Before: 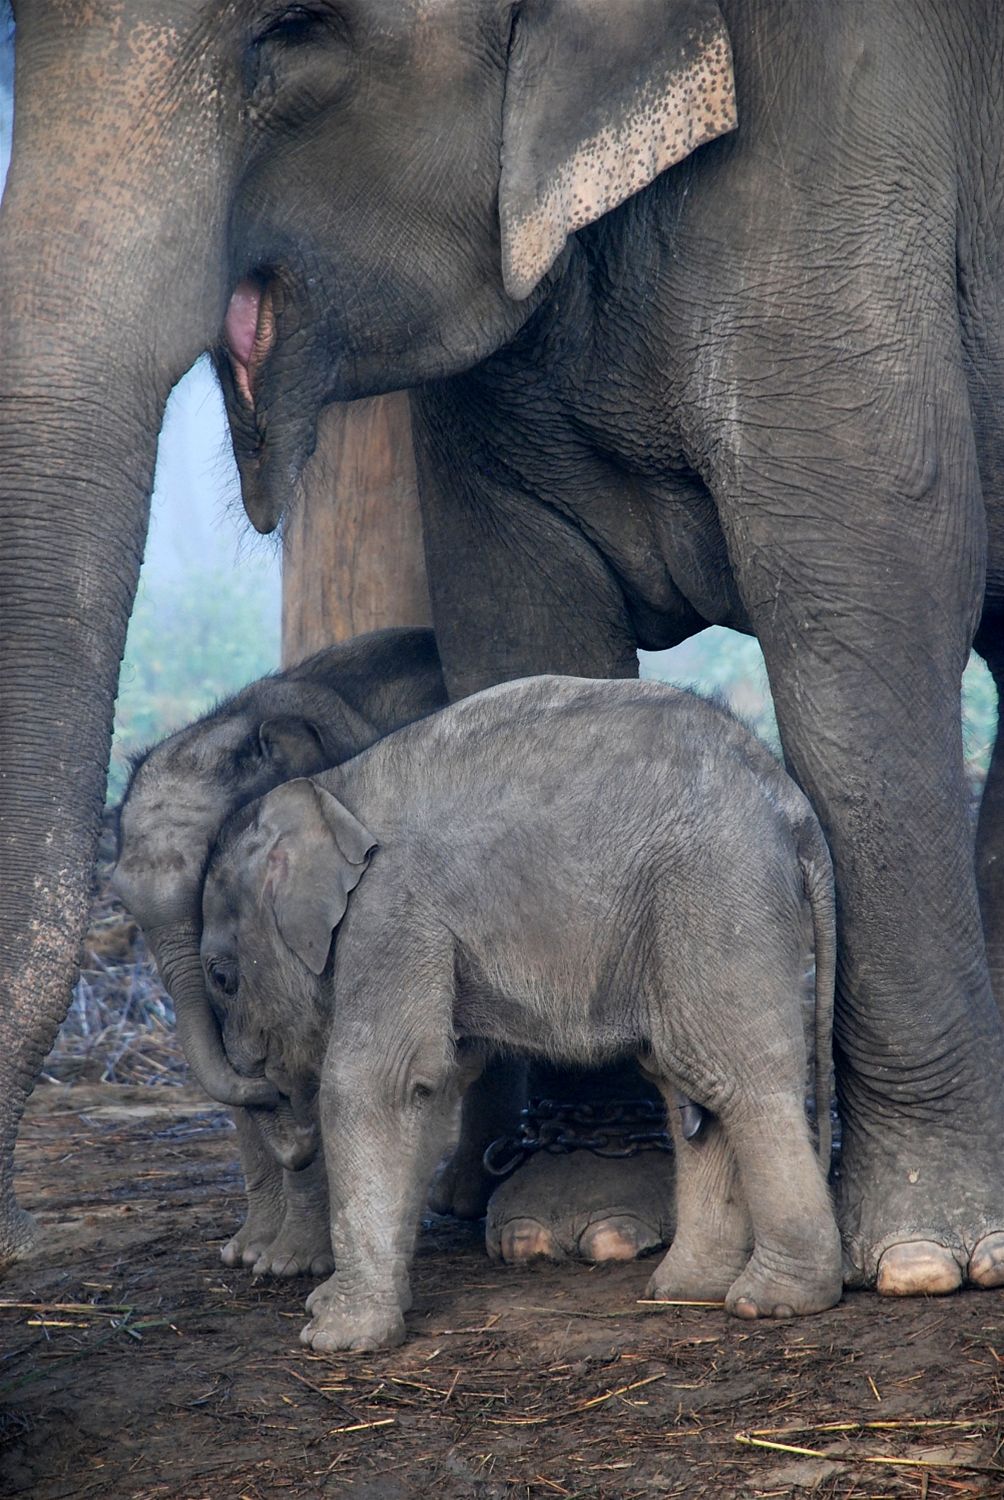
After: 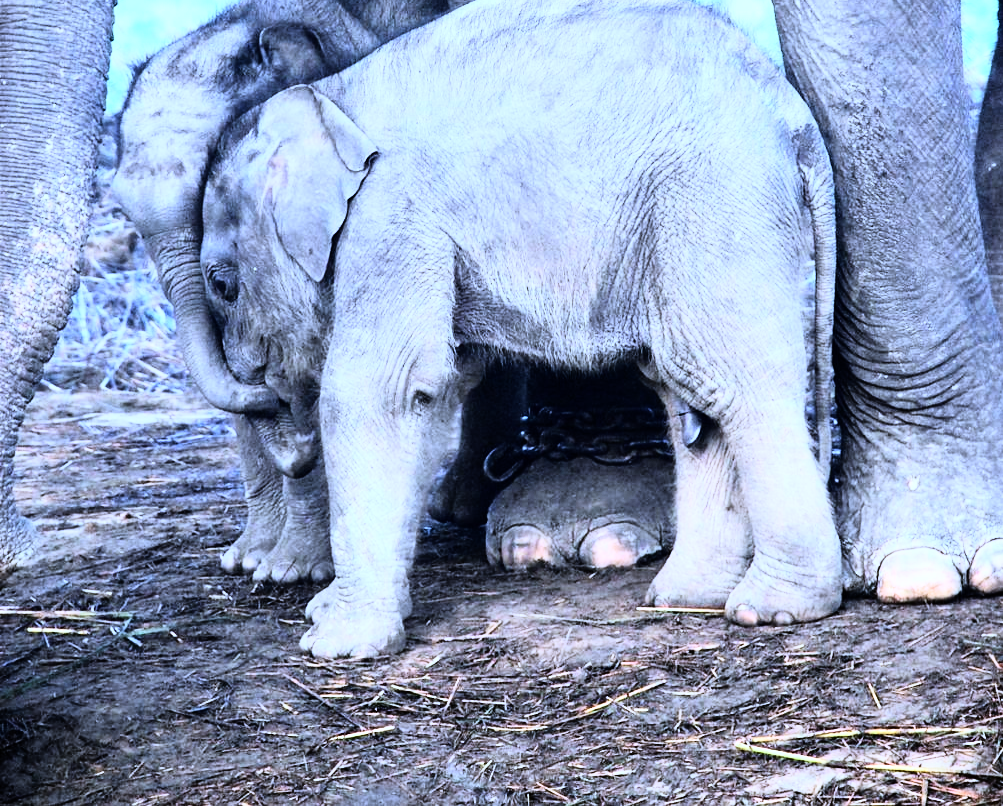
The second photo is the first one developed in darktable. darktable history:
rgb curve: curves: ch0 [(0, 0) (0.21, 0.15) (0.24, 0.21) (0.5, 0.75) (0.75, 0.96) (0.89, 0.99) (1, 1)]; ch1 [(0, 0.02) (0.21, 0.13) (0.25, 0.2) (0.5, 0.67) (0.75, 0.9) (0.89, 0.97) (1, 1)]; ch2 [(0, 0.02) (0.21, 0.13) (0.25, 0.2) (0.5, 0.67) (0.75, 0.9) (0.89, 0.97) (1, 1)], compensate middle gray true
exposure: black level correction 0, exposure 0.68 EV, compensate exposure bias true, compensate highlight preservation false
crop and rotate: top 46.237%
white balance: red 0.871, blue 1.249
